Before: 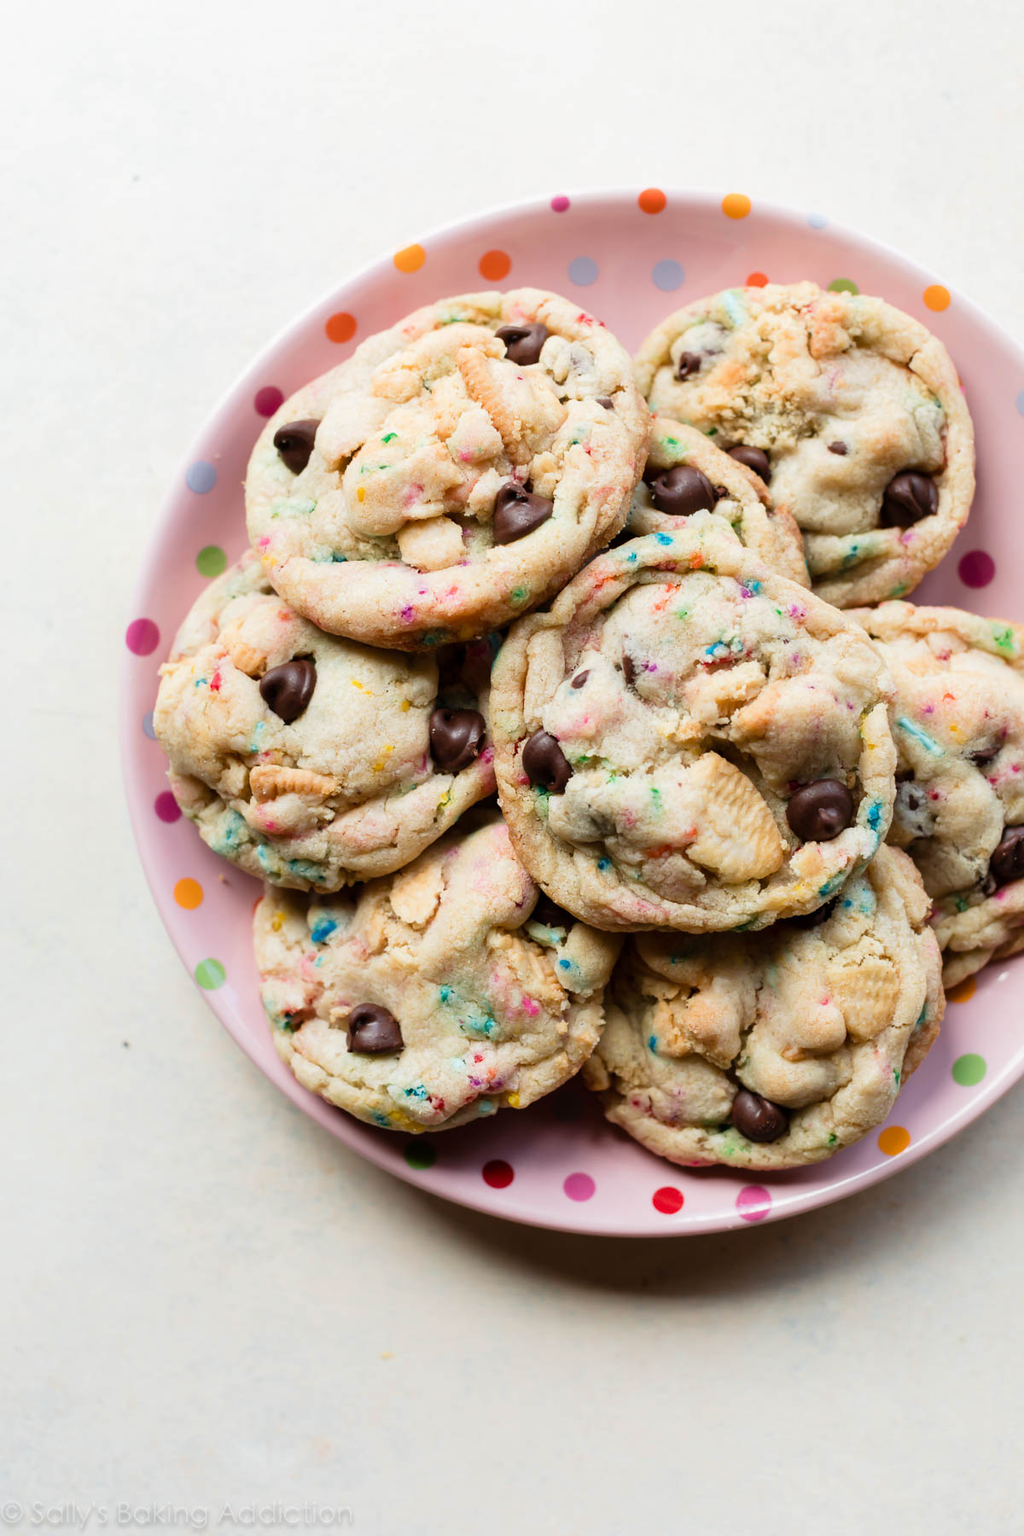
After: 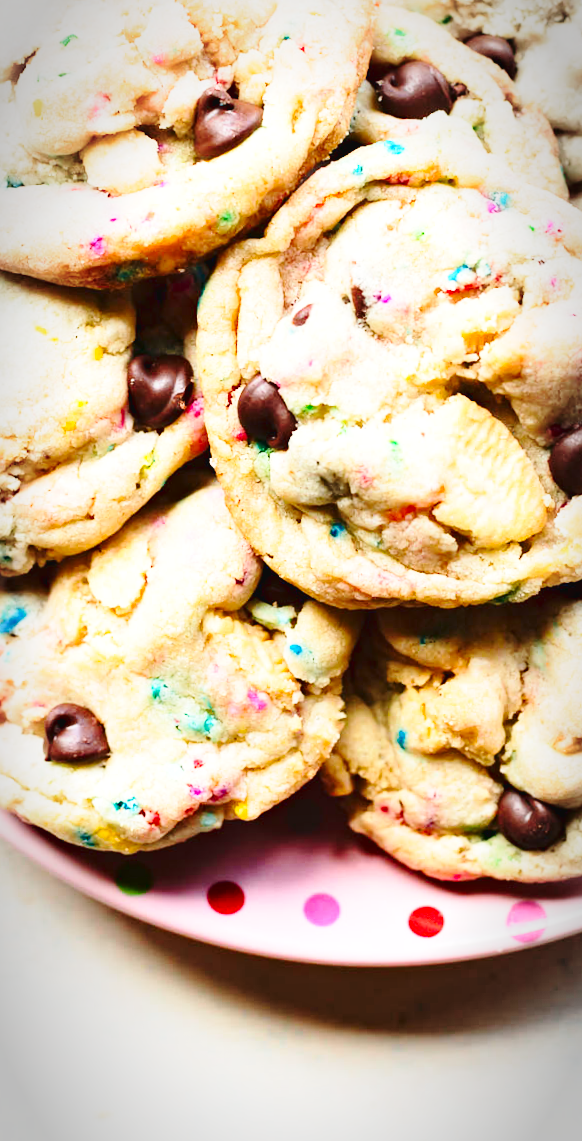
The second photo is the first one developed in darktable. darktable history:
tone curve: curves: ch0 [(0, 0.028) (0.138, 0.156) (0.468, 0.516) (0.754, 0.823) (1, 1)], color space Lab, linked channels, preserve colors none
rotate and perspective: rotation -2°, crop left 0.022, crop right 0.978, crop top 0.049, crop bottom 0.951
haze removal: compatibility mode true, adaptive false
base curve: curves: ch0 [(0, 0) (0.028, 0.03) (0.121, 0.232) (0.46, 0.748) (0.859, 0.968) (1, 1)], preserve colors none
crop: left 31.379%, top 24.658%, right 20.326%, bottom 6.628%
vignetting: automatic ratio true
exposure: black level correction 0, exposure 0.5 EV, compensate highlight preservation false
